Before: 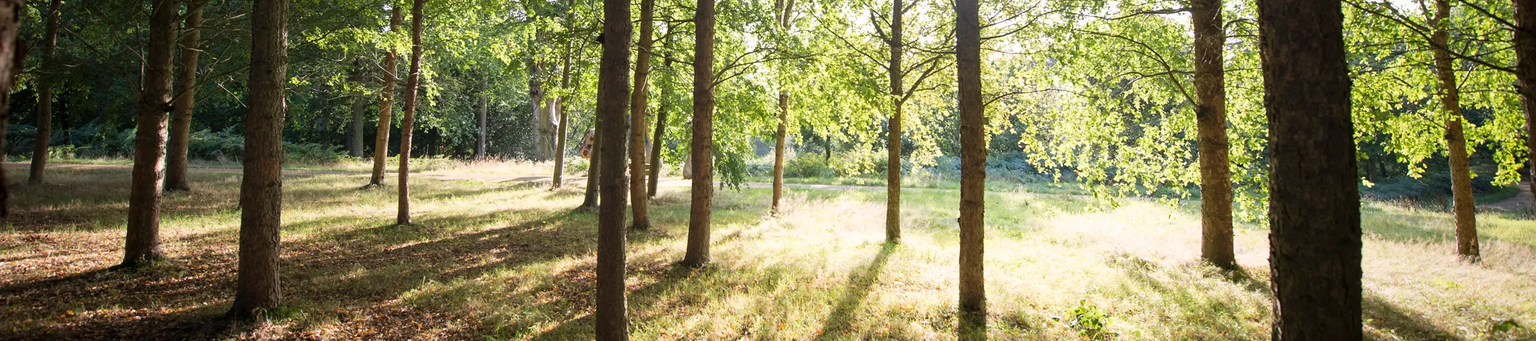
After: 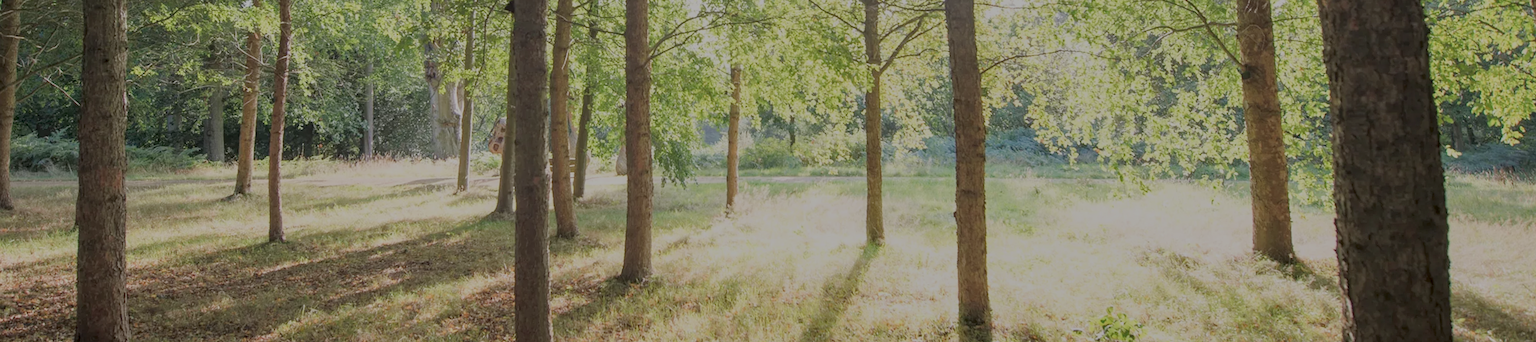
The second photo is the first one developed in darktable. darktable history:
filmic rgb: black relative exposure -15.88 EV, white relative exposure 7.98 EV, hardness 4.11, latitude 49.96%, contrast 0.516
local contrast: on, module defaults
crop and rotate: angle 1.9°, left 6.024%, top 5.682%
